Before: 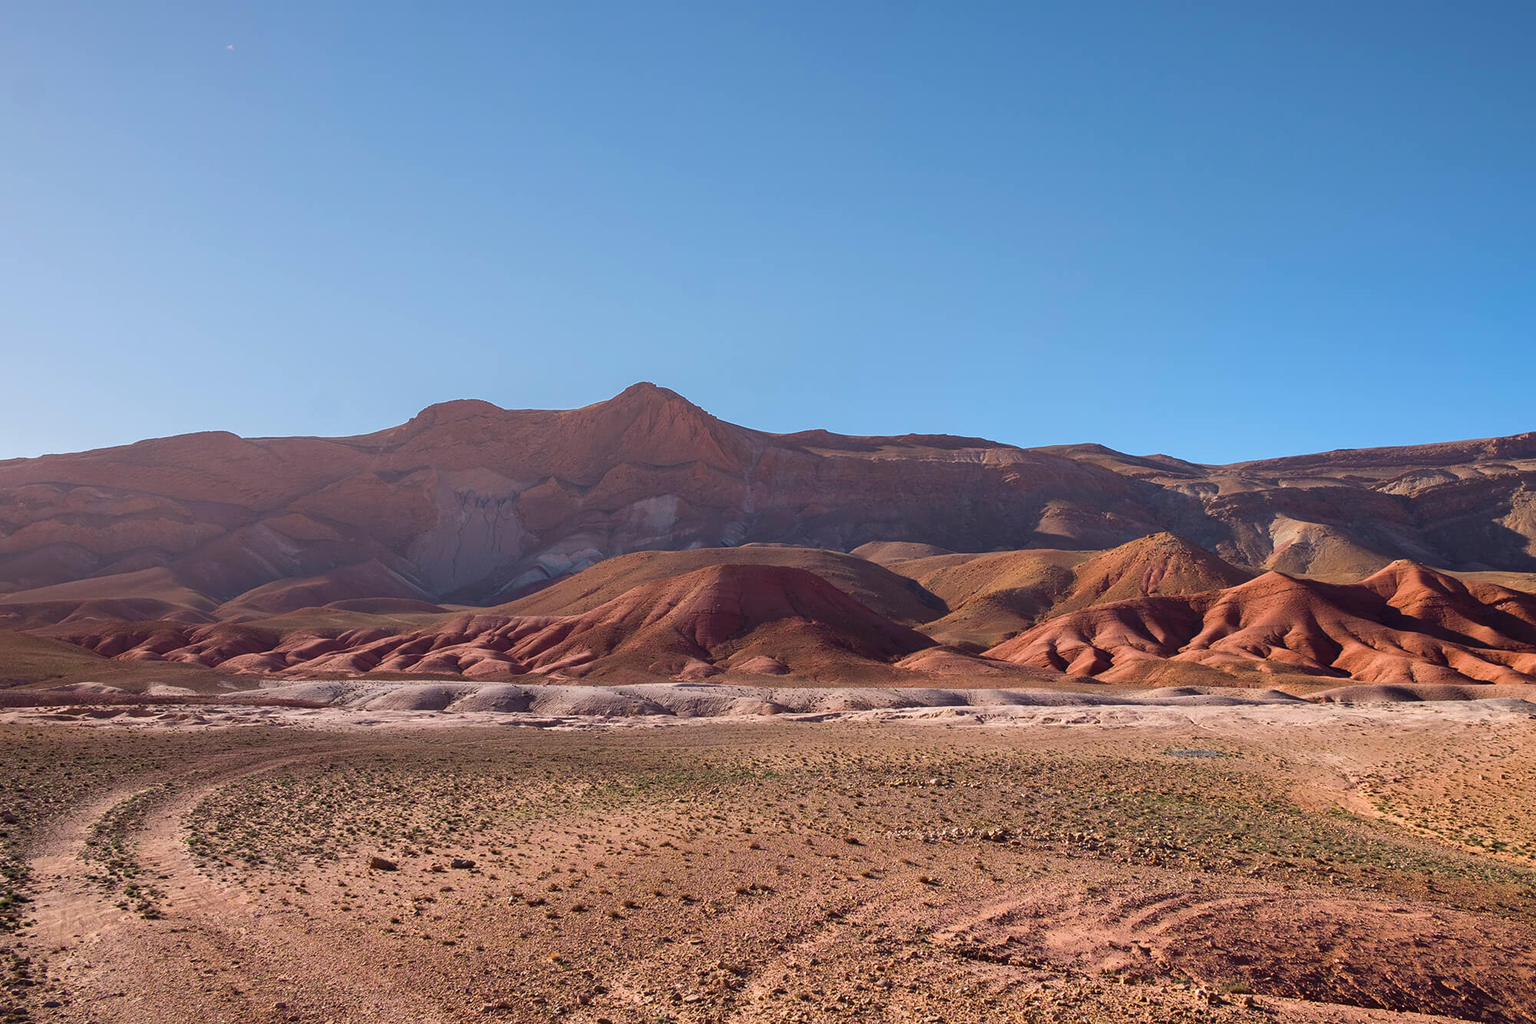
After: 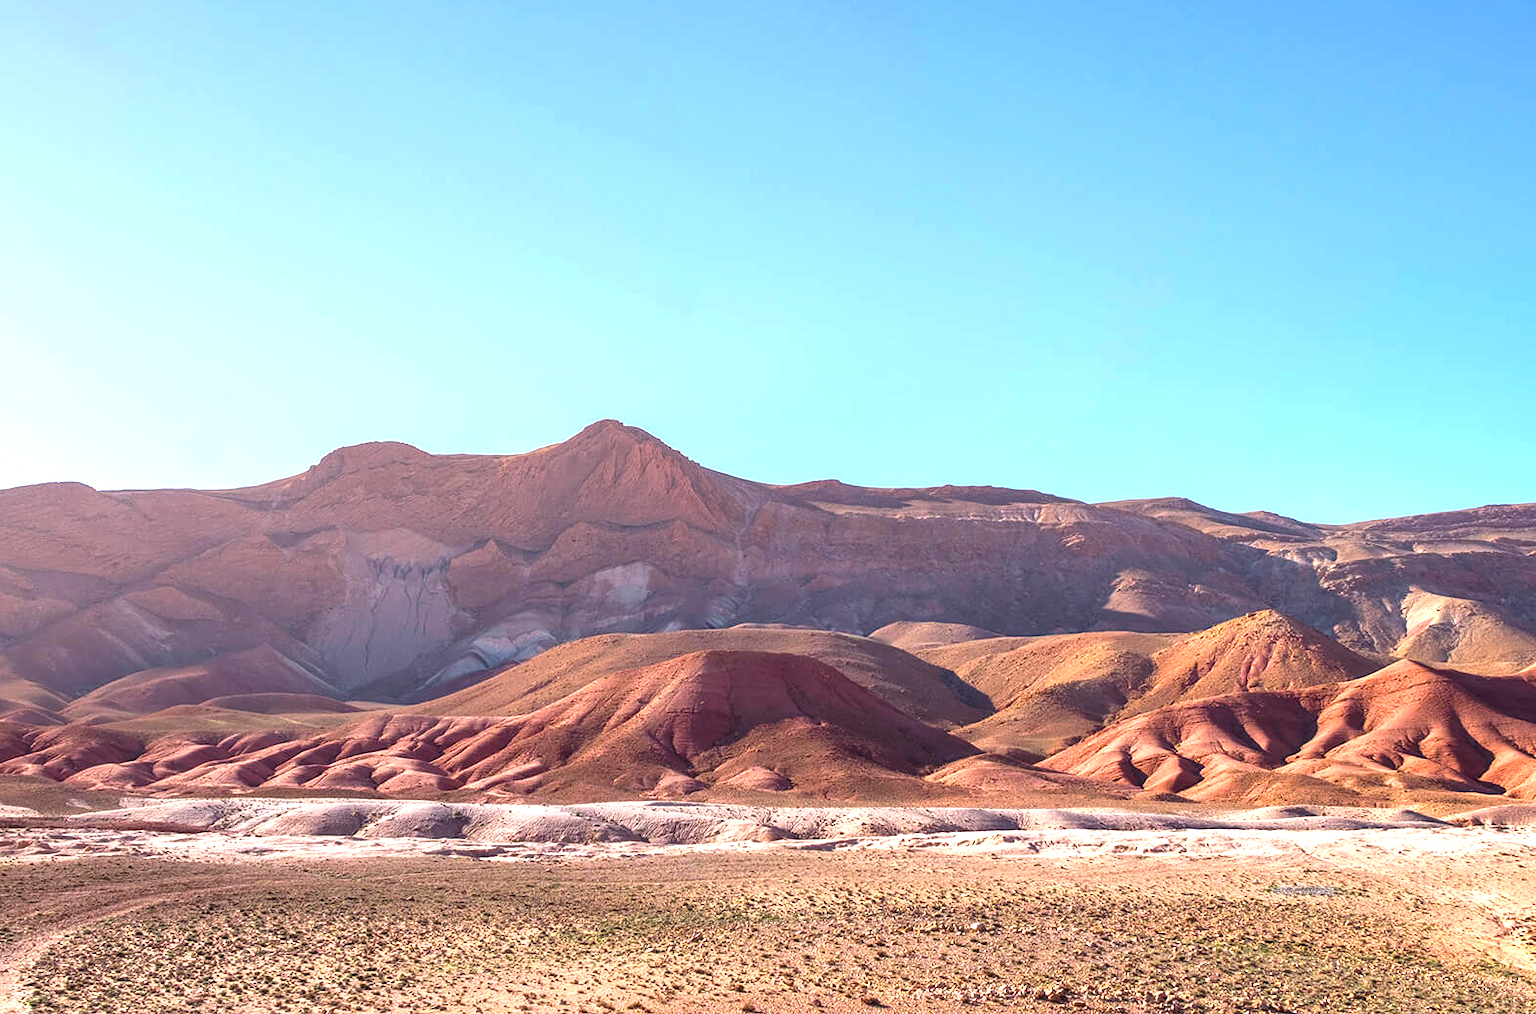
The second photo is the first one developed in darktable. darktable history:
crop and rotate: left 10.77%, top 5.1%, right 10.41%, bottom 16.76%
local contrast: on, module defaults
exposure: black level correction 0, exposure 1.2 EV, compensate exposure bias true, compensate highlight preservation false
